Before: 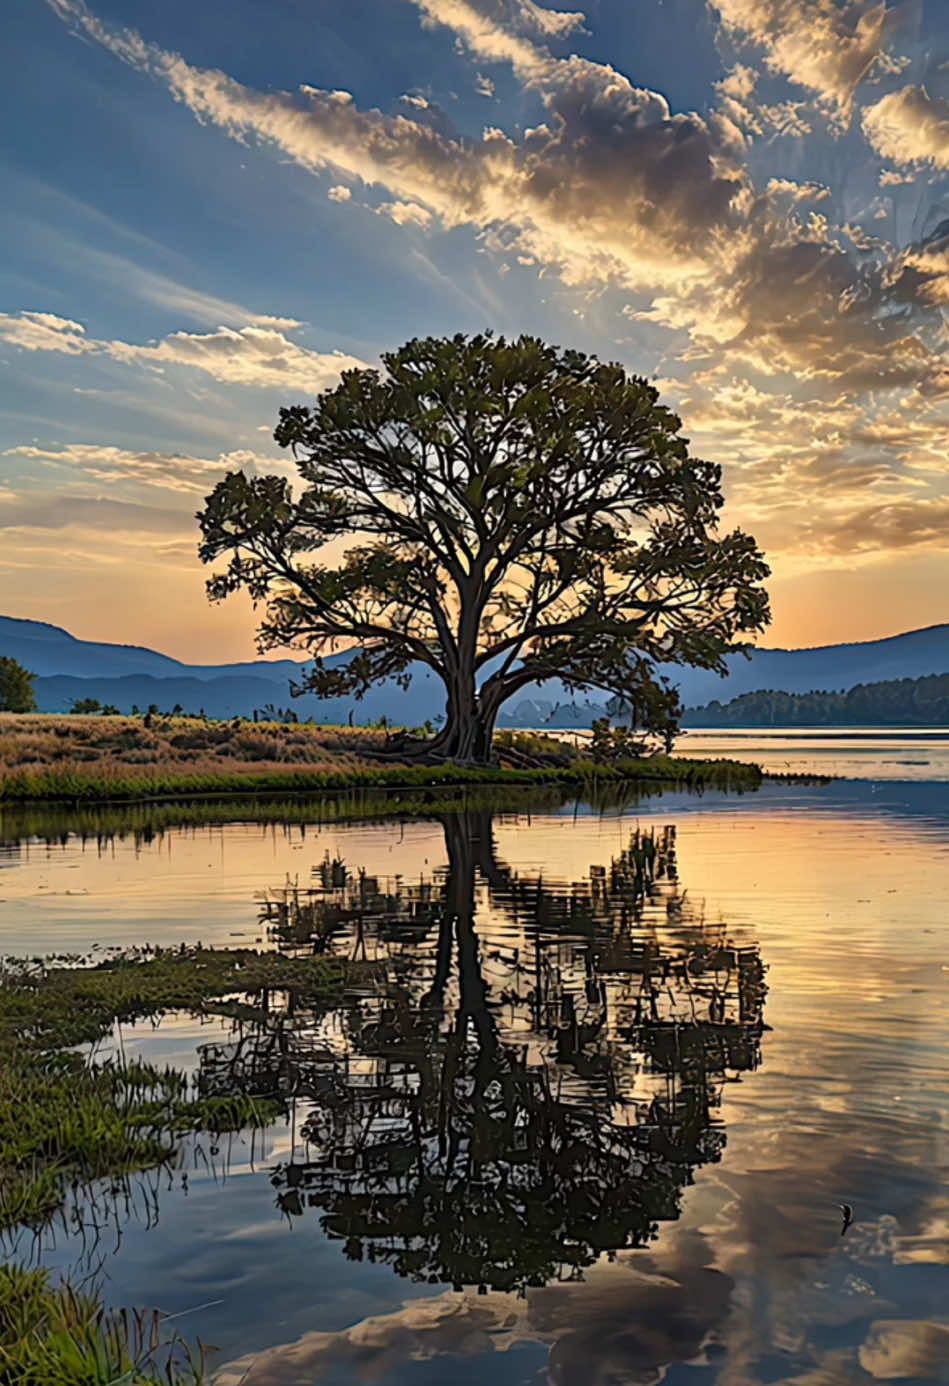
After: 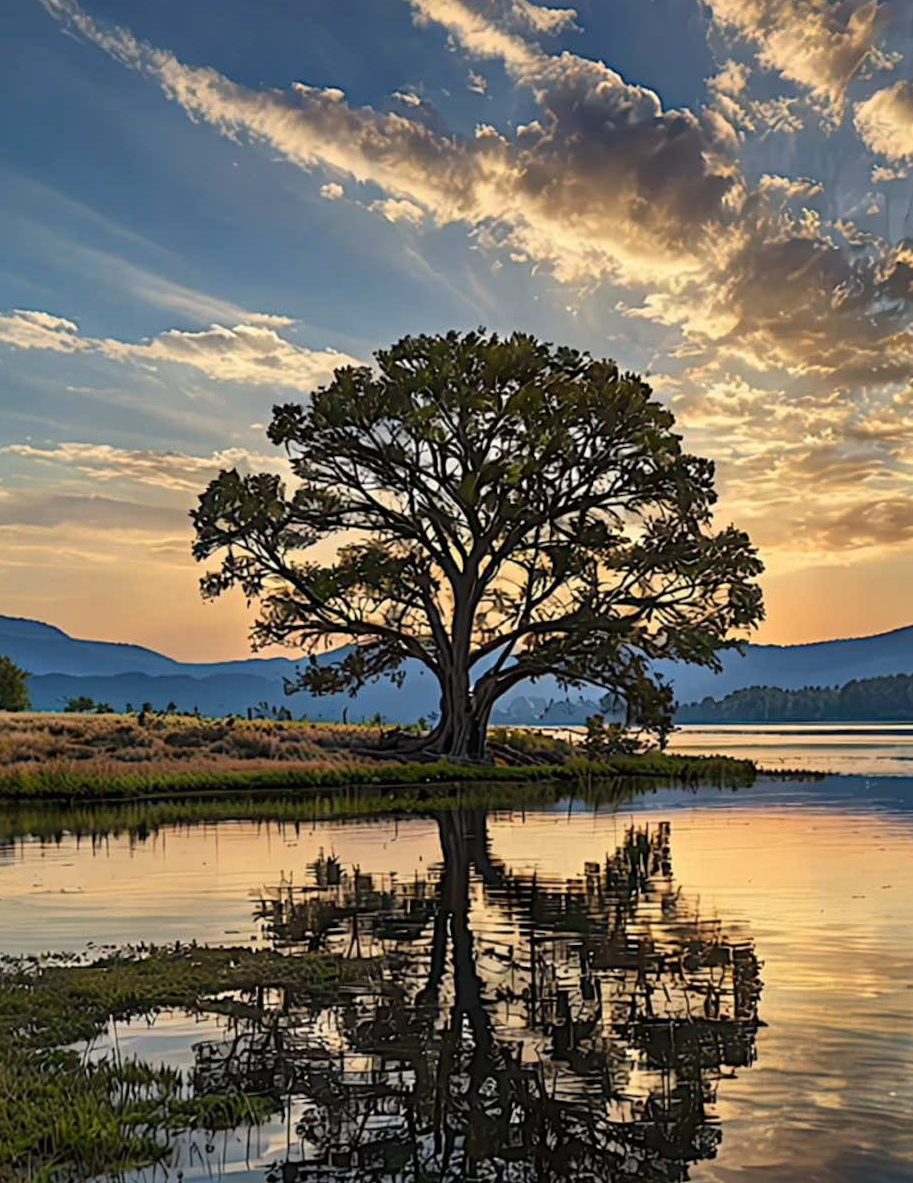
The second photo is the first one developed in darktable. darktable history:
crop and rotate: angle 0.182°, left 0.444%, right 2.9%, bottom 14.204%
